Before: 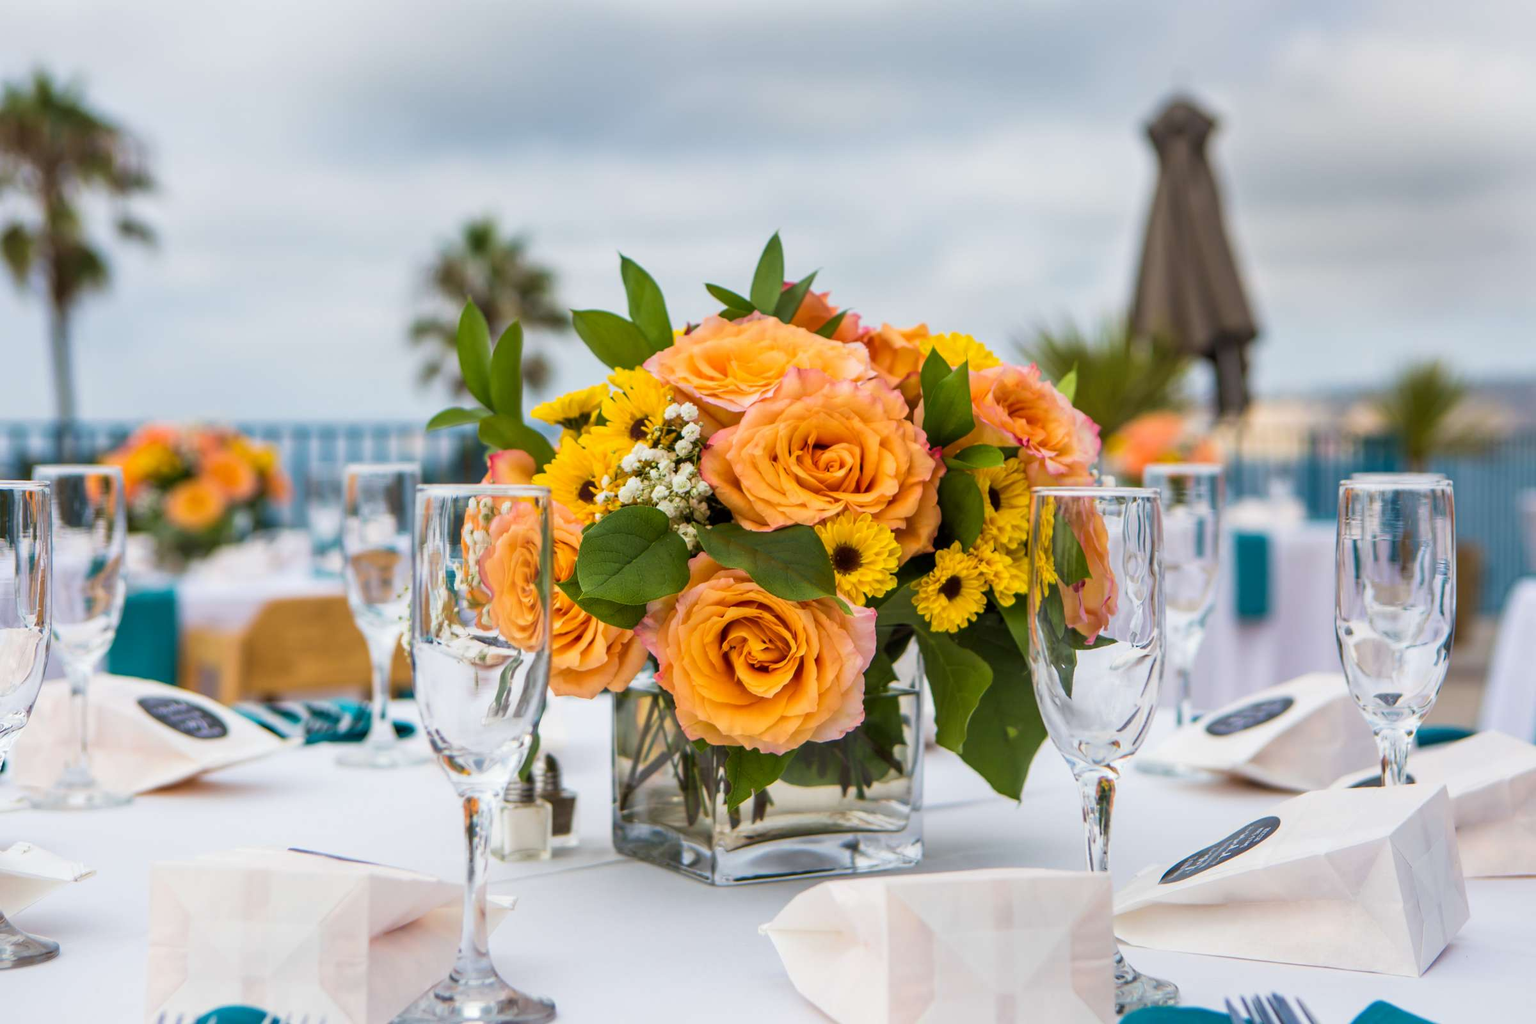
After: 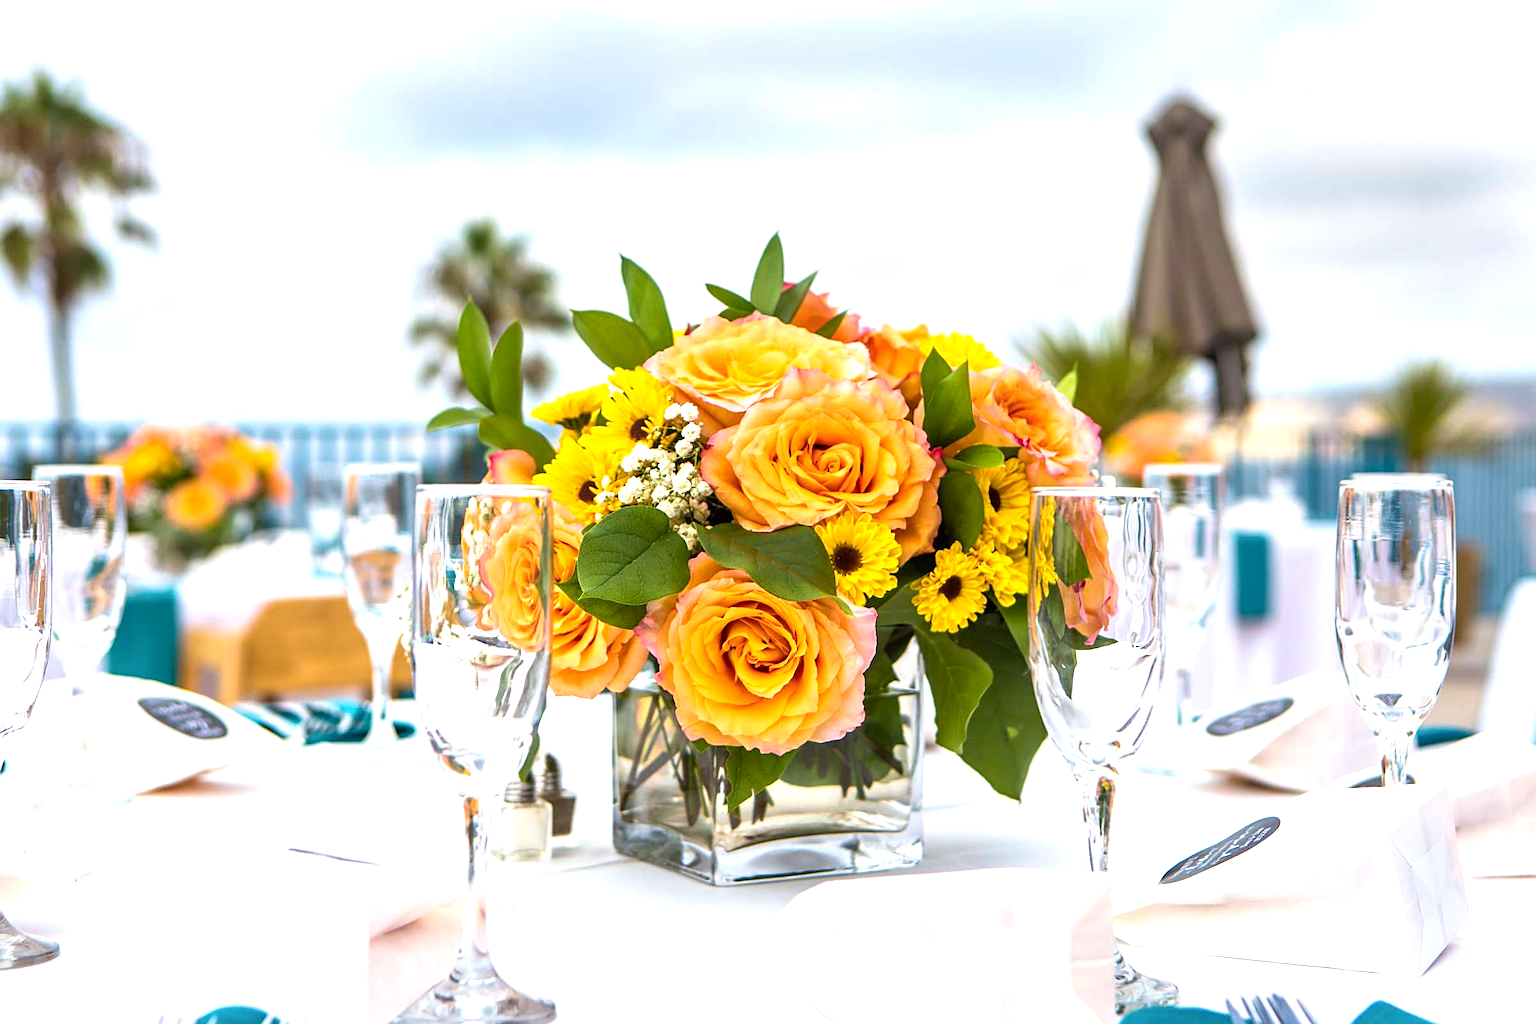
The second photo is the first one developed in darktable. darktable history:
sharpen: on, module defaults
color balance rgb: highlights gain › luminance 14.778%, linear chroma grading › shadows -2.353%, linear chroma grading › highlights -14.578%, linear chroma grading › global chroma -9.899%, linear chroma grading › mid-tones -9.691%, perceptual saturation grading › global saturation 29.769%, global vibrance 14.609%
exposure: black level correction 0, exposure 0.697 EV, compensate highlight preservation false
